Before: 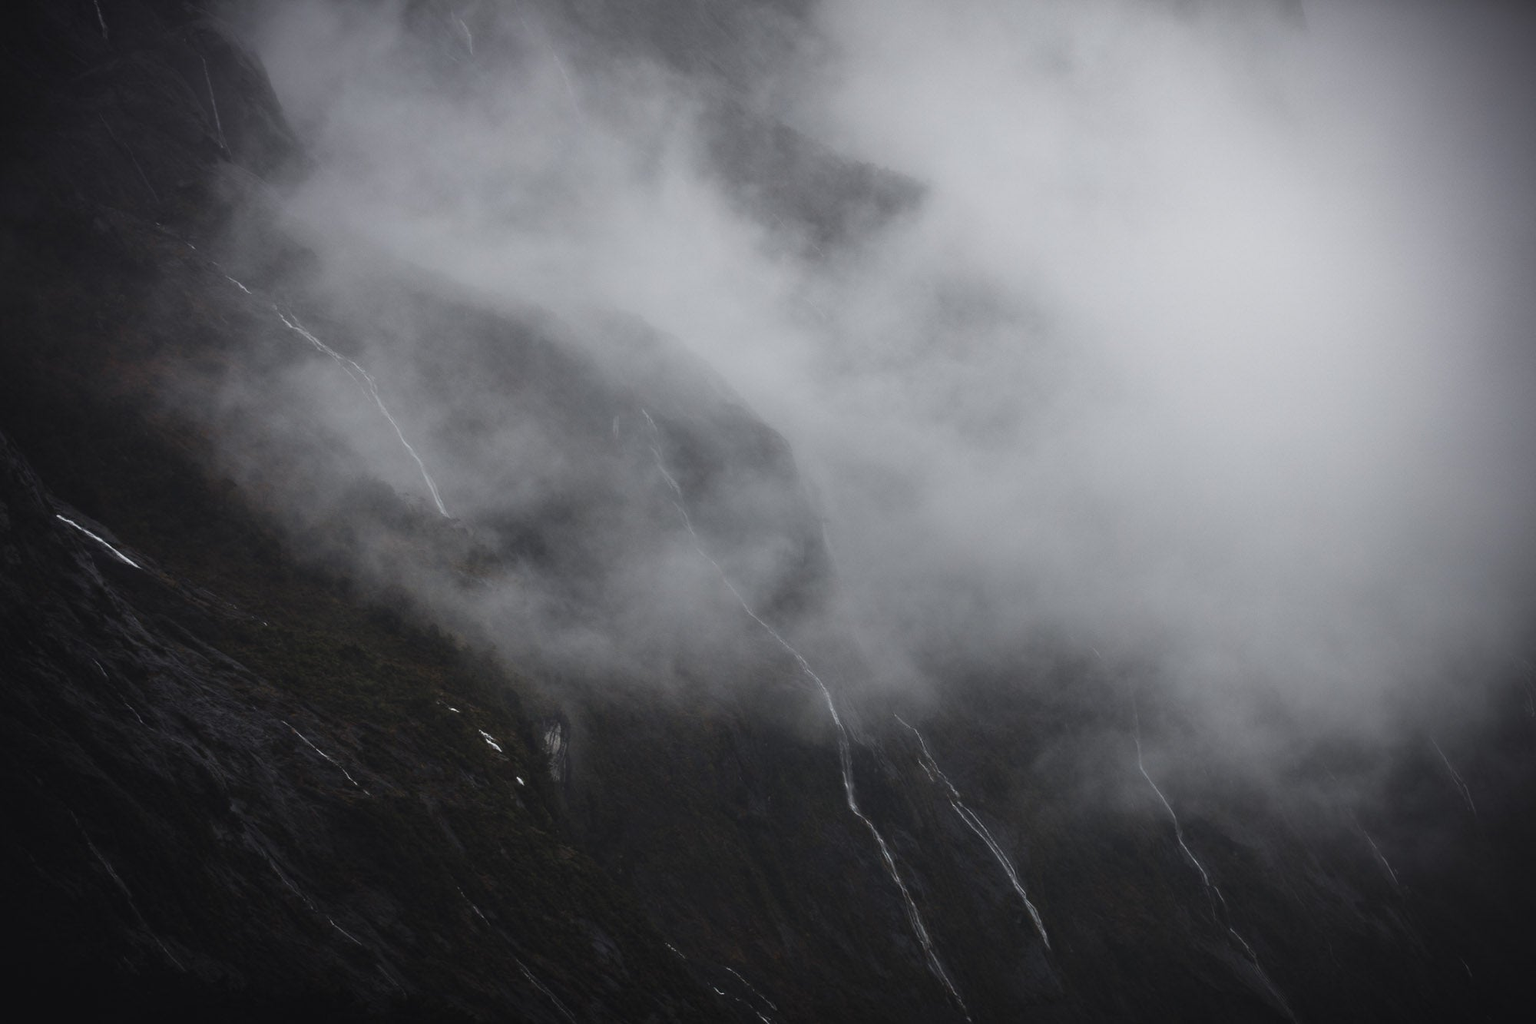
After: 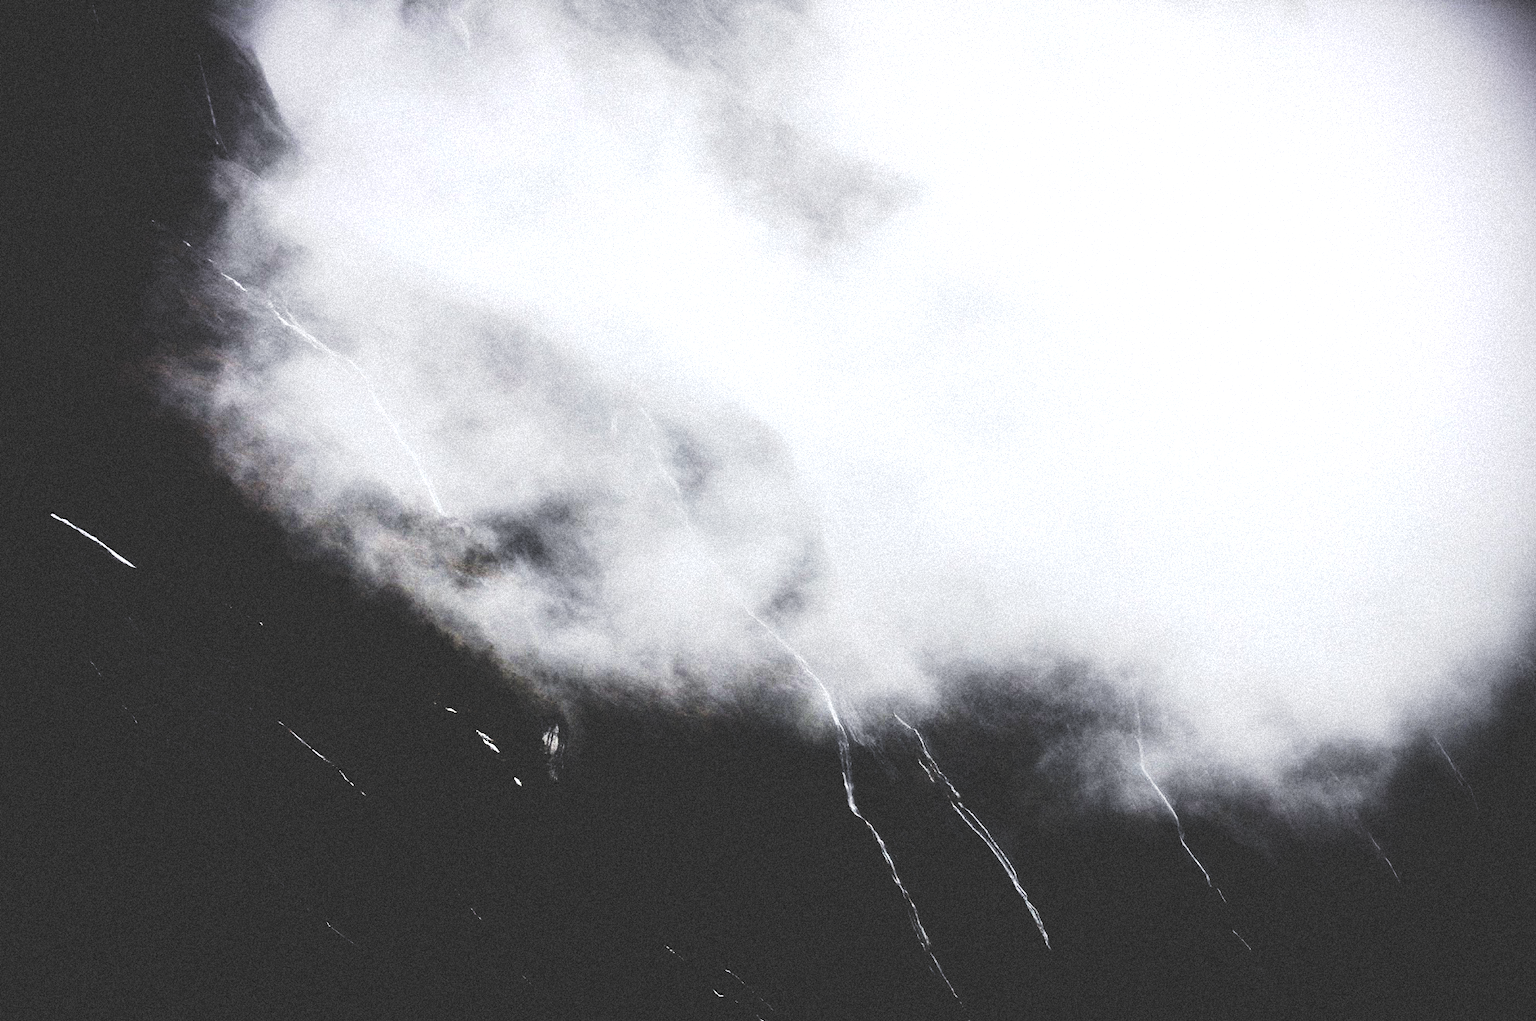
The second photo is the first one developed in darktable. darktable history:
crop: left 0.434%, top 0.485%, right 0.244%, bottom 0.386%
exposure: exposure 0.15 EV, compensate highlight preservation false
rgb curve: curves: ch0 [(0, 0) (0.21, 0.15) (0.24, 0.21) (0.5, 0.75) (0.75, 0.96) (0.89, 0.99) (1, 1)]; ch1 [(0, 0.02) (0.21, 0.13) (0.25, 0.2) (0.5, 0.67) (0.75, 0.9) (0.89, 0.97) (1, 1)]; ch2 [(0, 0.02) (0.21, 0.13) (0.25, 0.2) (0.5, 0.67) (0.75, 0.9) (0.89, 0.97) (1, 1)], compensate middle gray true
tone curve: curves: ch0 [(0, 0) (0.003, 0.19) (0.011, 0.192) (0.025, 0.192) (0.044, 0.194) (0.069, 0.196) (0.1, 0.197) (0.136, 0.198) (0.177, 0.216) (0.224, 0.236) (0.277, 0.269) (0.335, 0.331) (0.399, 0.418) (0.468, 0.515) (0.543, 0.621) (0.623, 0.725) (0.709, 0.804) (0.801, 0.859) (0.898, 0.913) (1, 1)], preserve colors none
grain: coarseness 9.38 ISO, strength 34.99%, mid-tones bias 0%
levels: levels [0, 0.474, 0.947]
